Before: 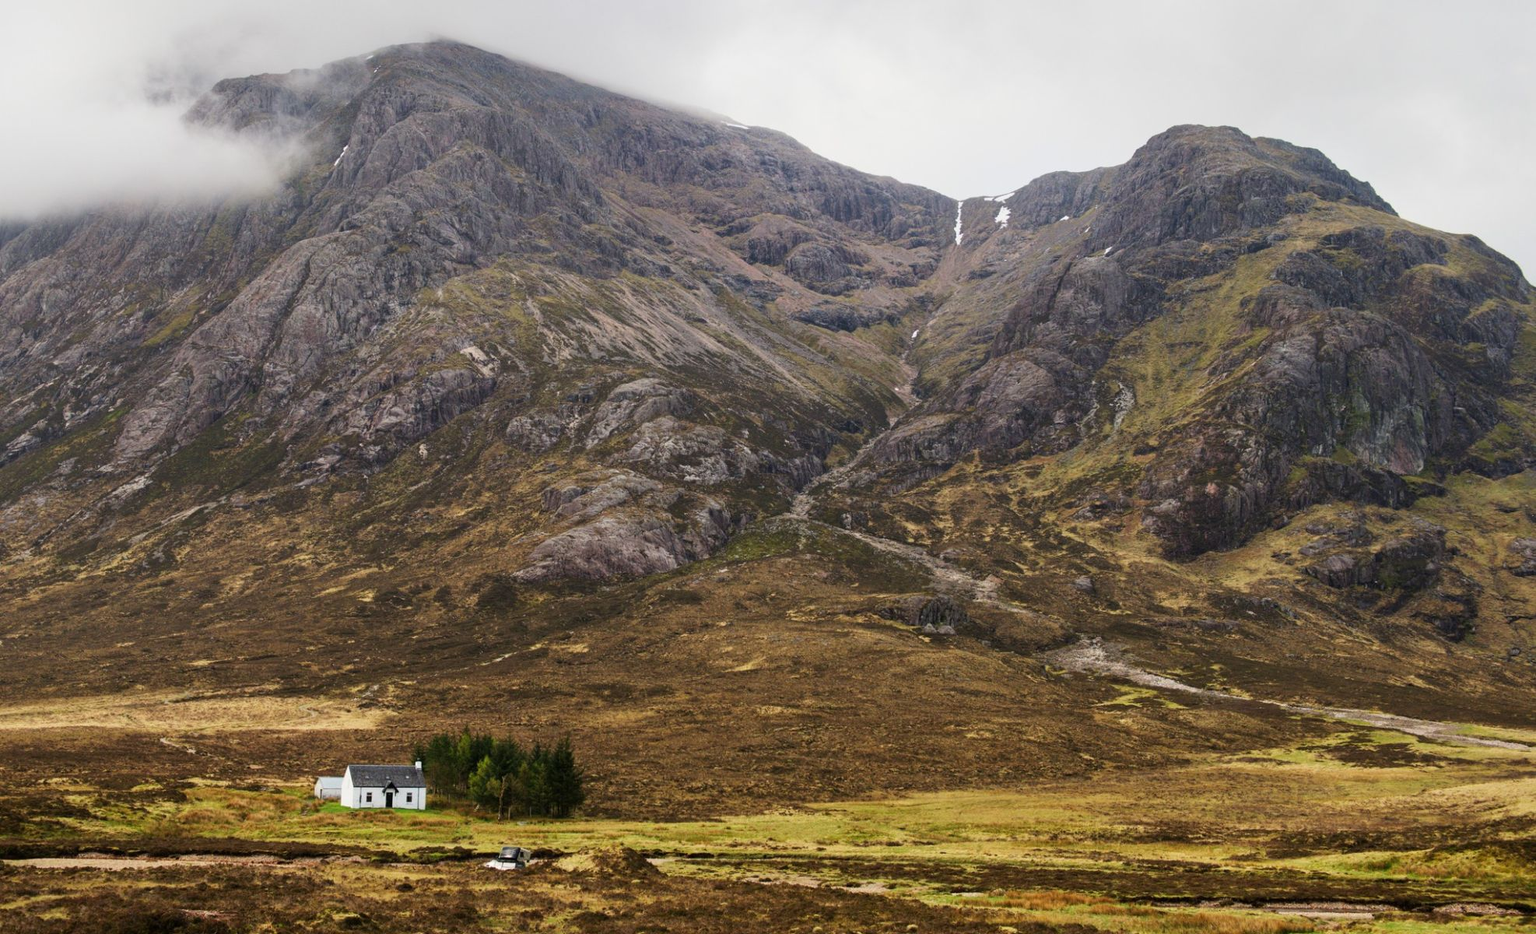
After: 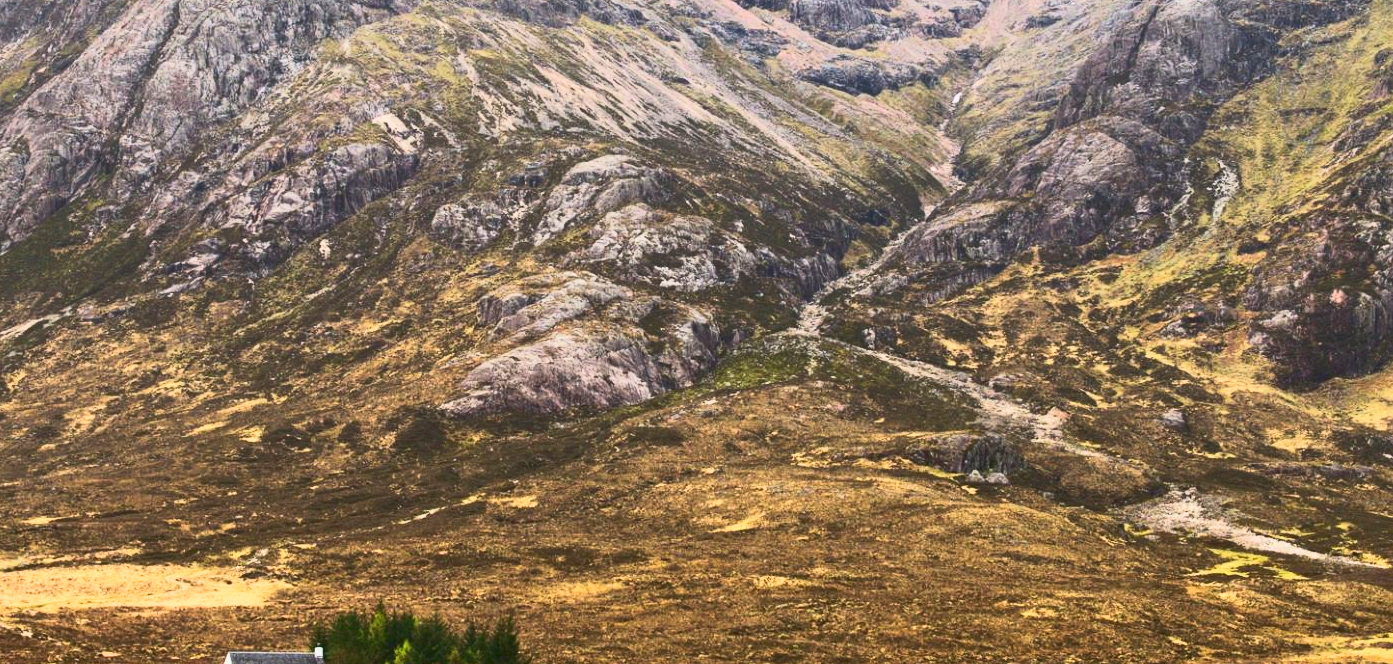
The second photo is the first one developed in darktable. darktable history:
tone curve: curves: ch0 [(0, 0.098) (0.262, 0.324) (0.421, 0.59) (0.54, 0.803) (0.725, 0.922) (0.99, 0.974)], color space Lab, linked channels, preserve colors none
shadows and highlights: shadows 29.32, highlights -29.32, low approximation 0.01, soften with gaussian
crop: left 11.123%, top 27.61%, right 18.3%, bottom 17.034%
